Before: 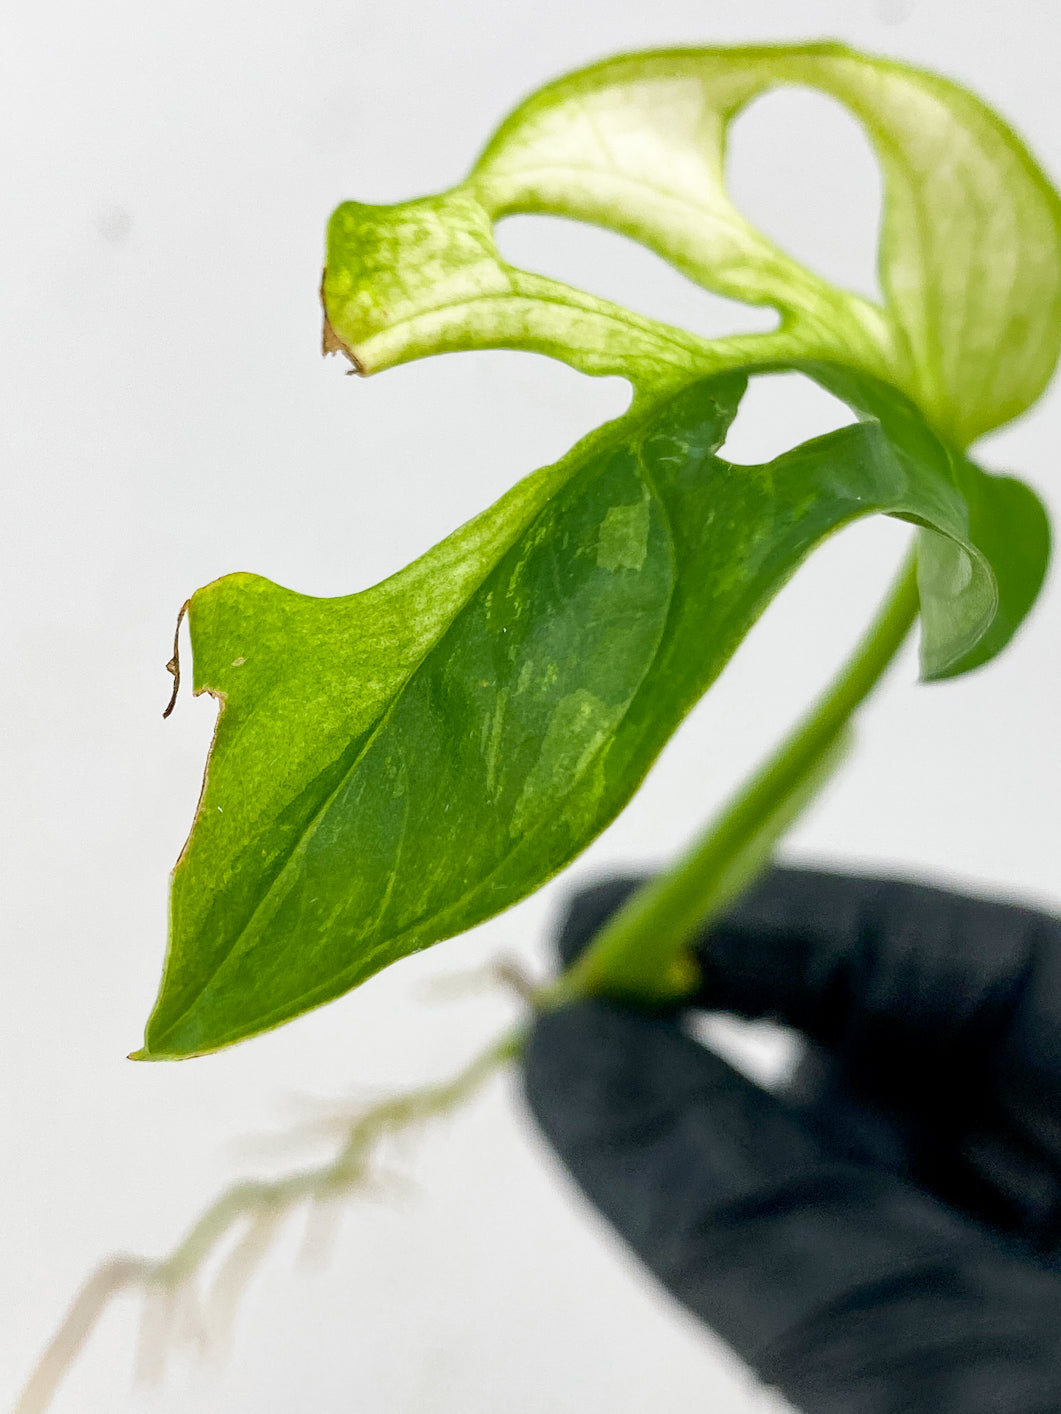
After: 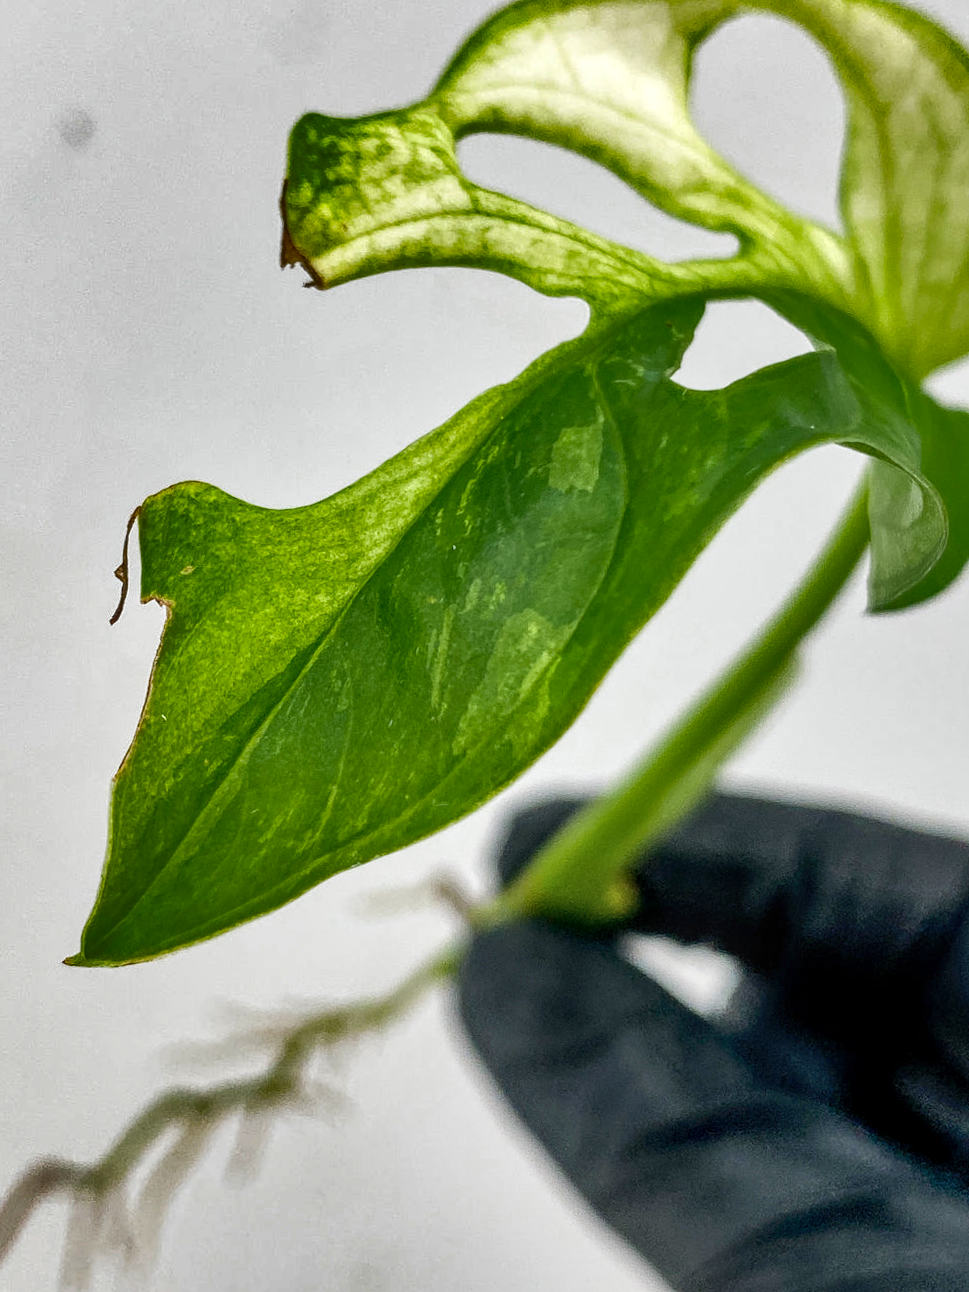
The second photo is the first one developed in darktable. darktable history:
local contrast: on, module defaults
shadows and highlights: radius 100.3, shadows 50.57, highlights -65.08, soften with gaussian
crop and rotate: angle -1.85°, left 3.118%, top 3.988%, right 1.621%, bottom 0.695%
